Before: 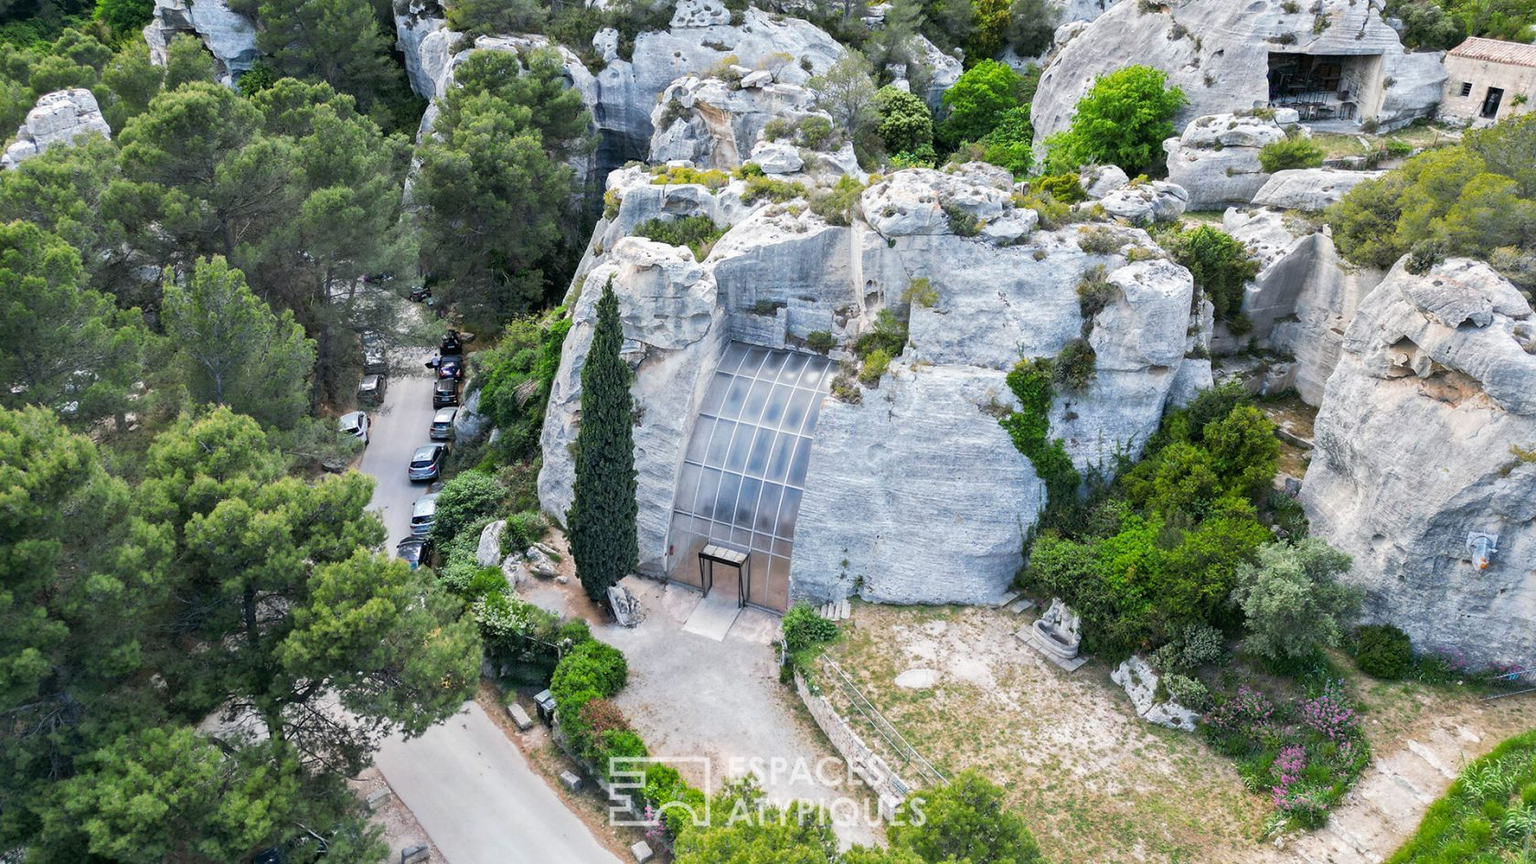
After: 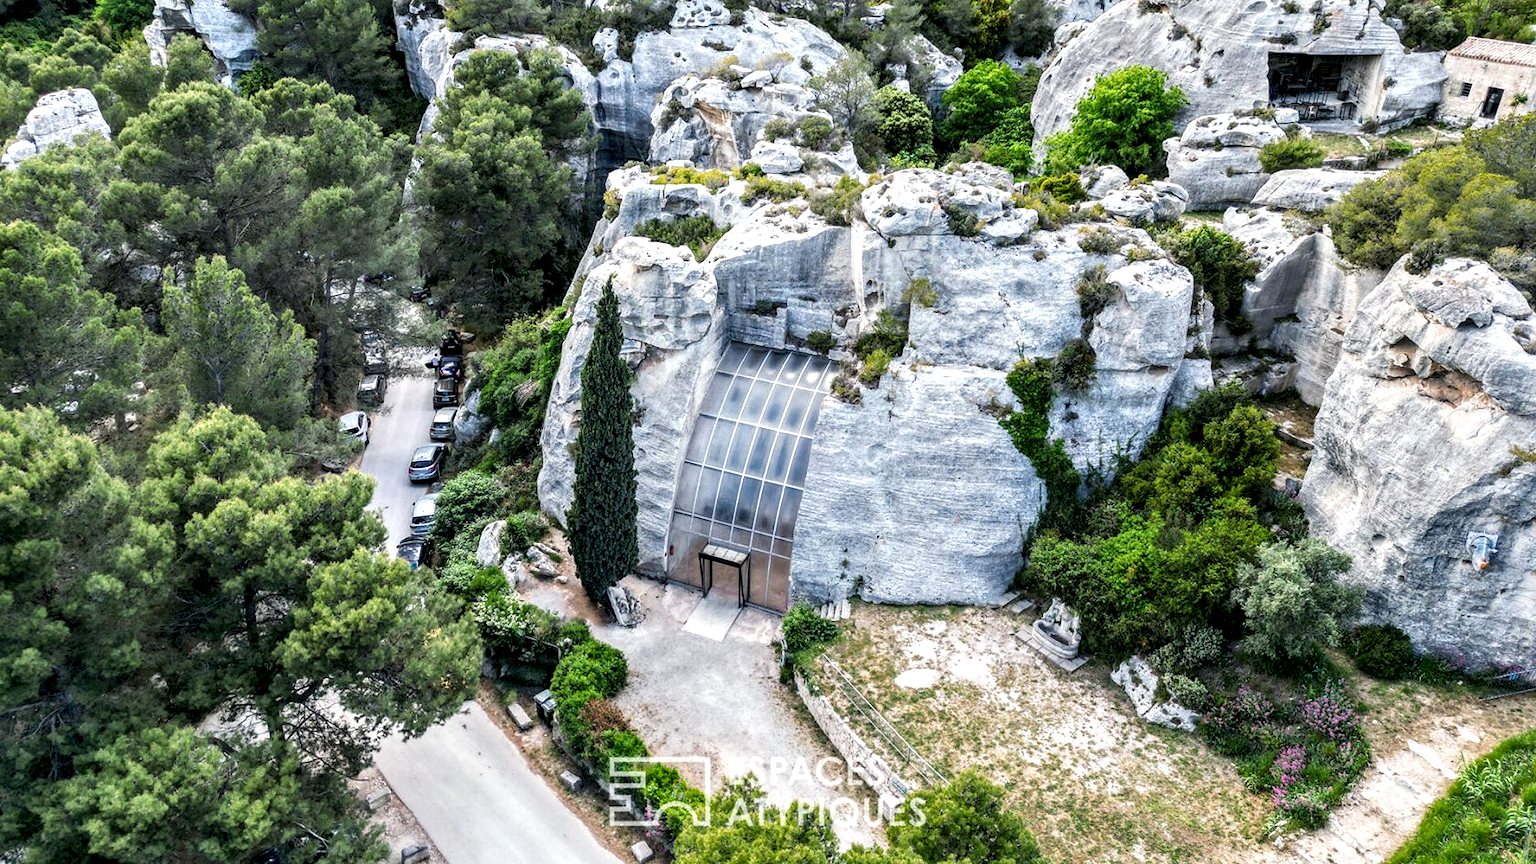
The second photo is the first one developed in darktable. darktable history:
tone equalizer: on, module defaults
local contrast: highlights 65%, shadows 54%, detail 169%, midtone range 0.514
